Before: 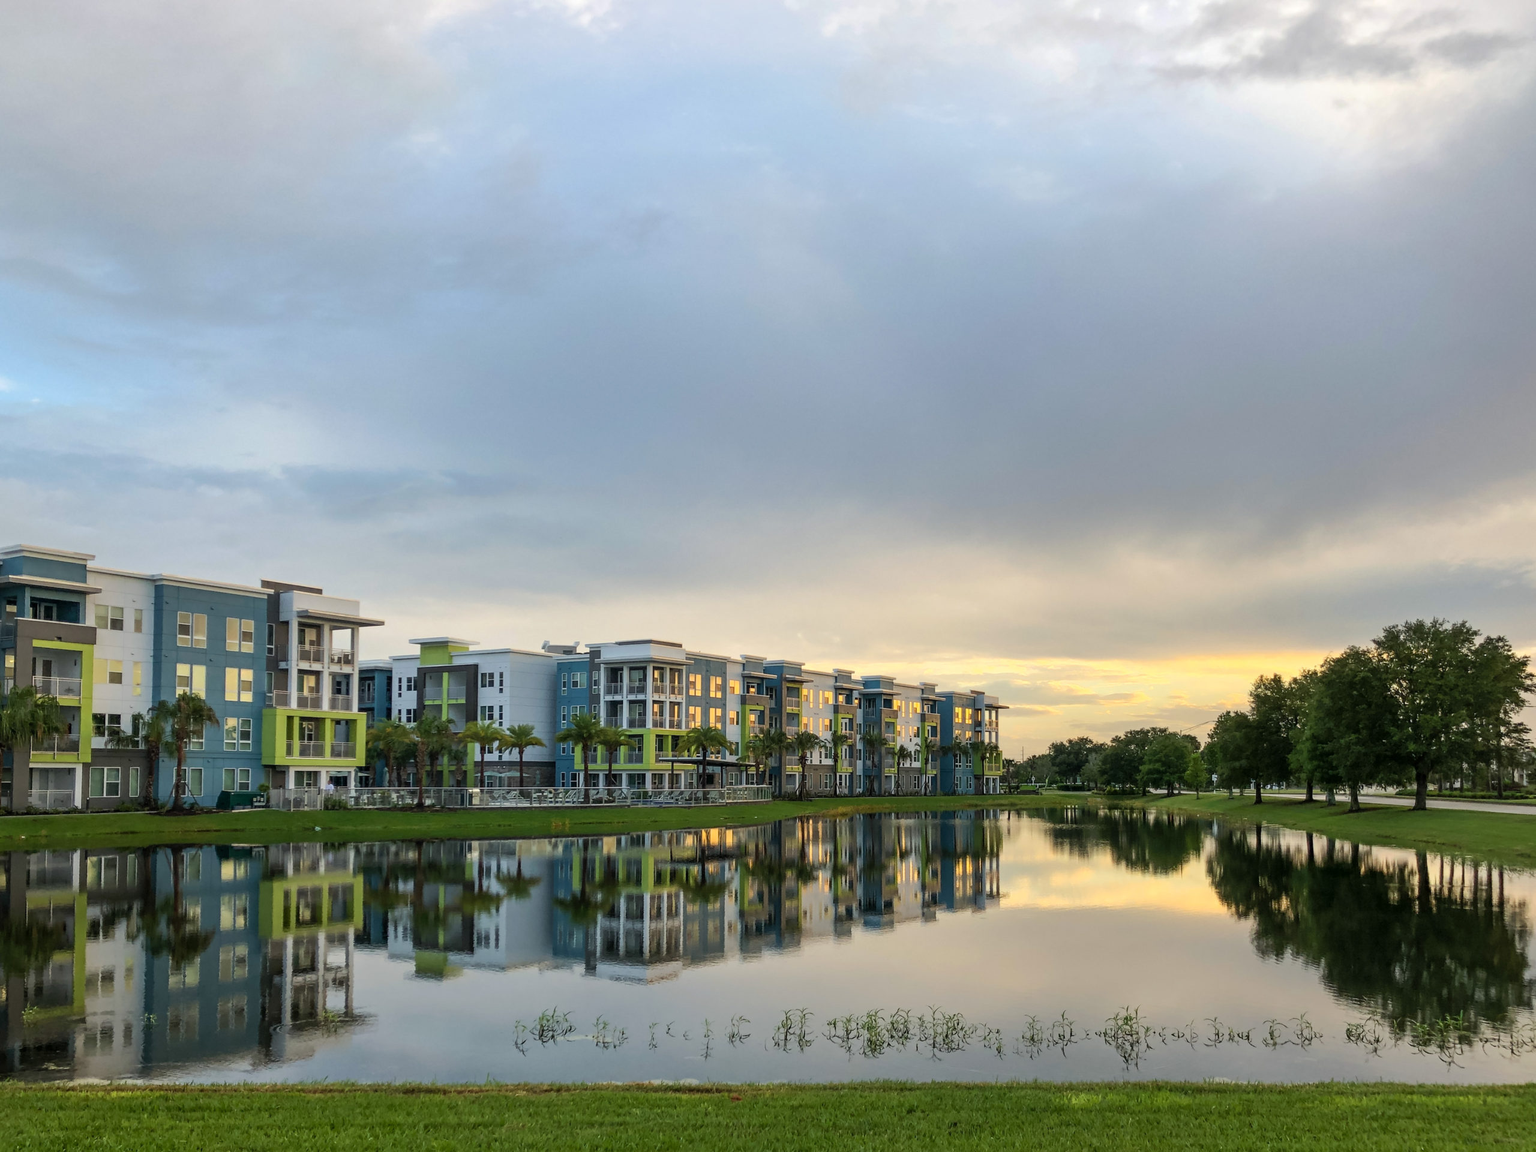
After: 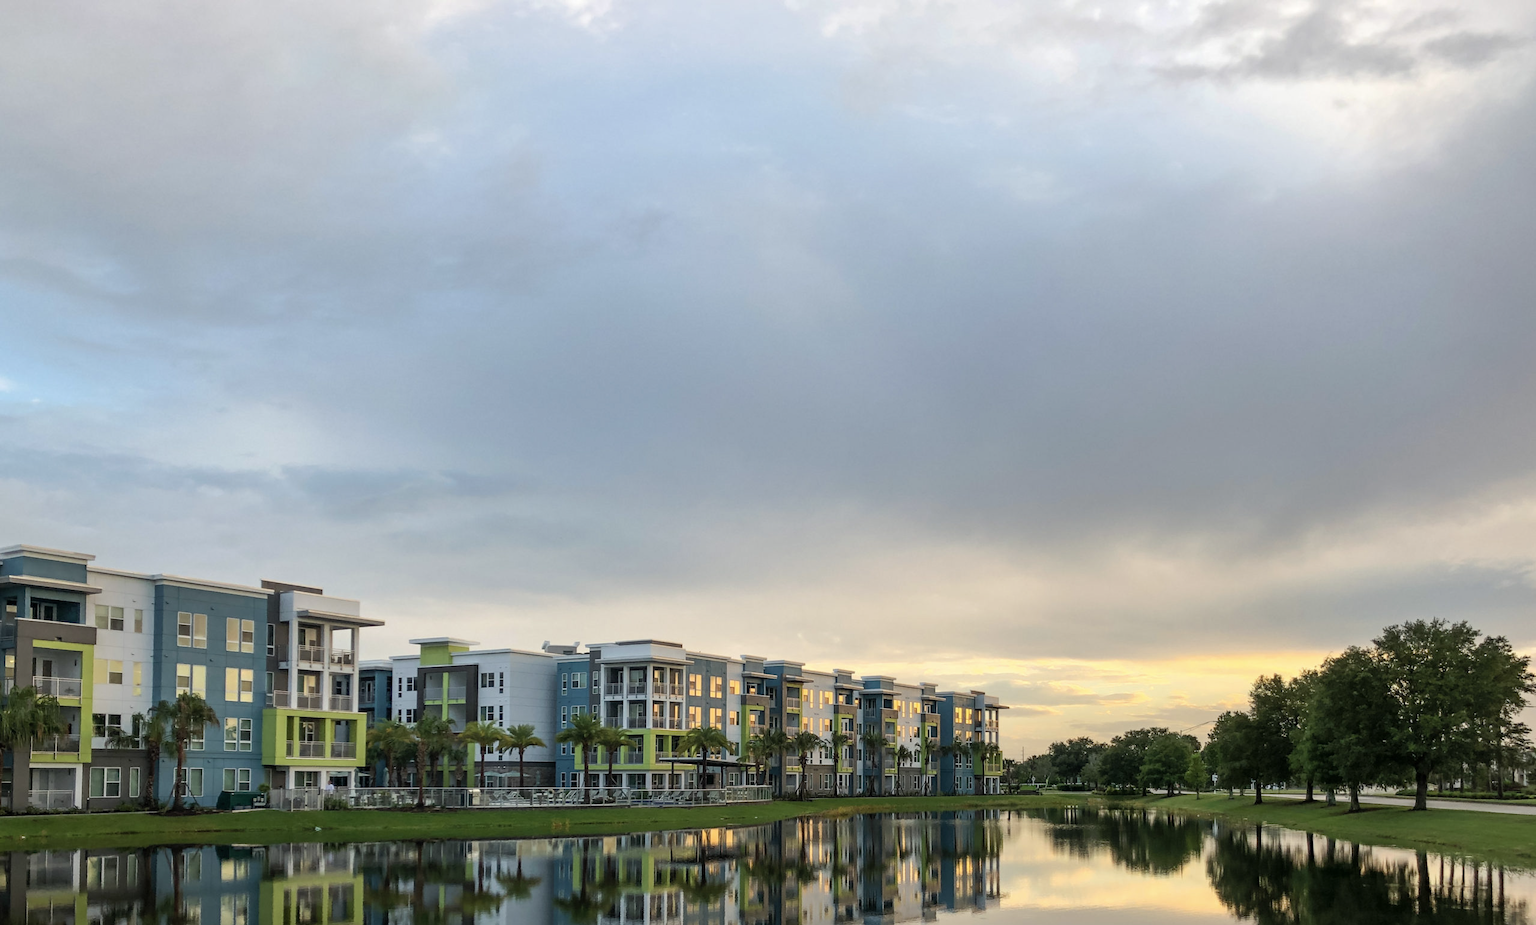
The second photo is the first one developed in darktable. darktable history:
crop: bottom 19.644%
contrast brightness saturation: saturation -0.17
